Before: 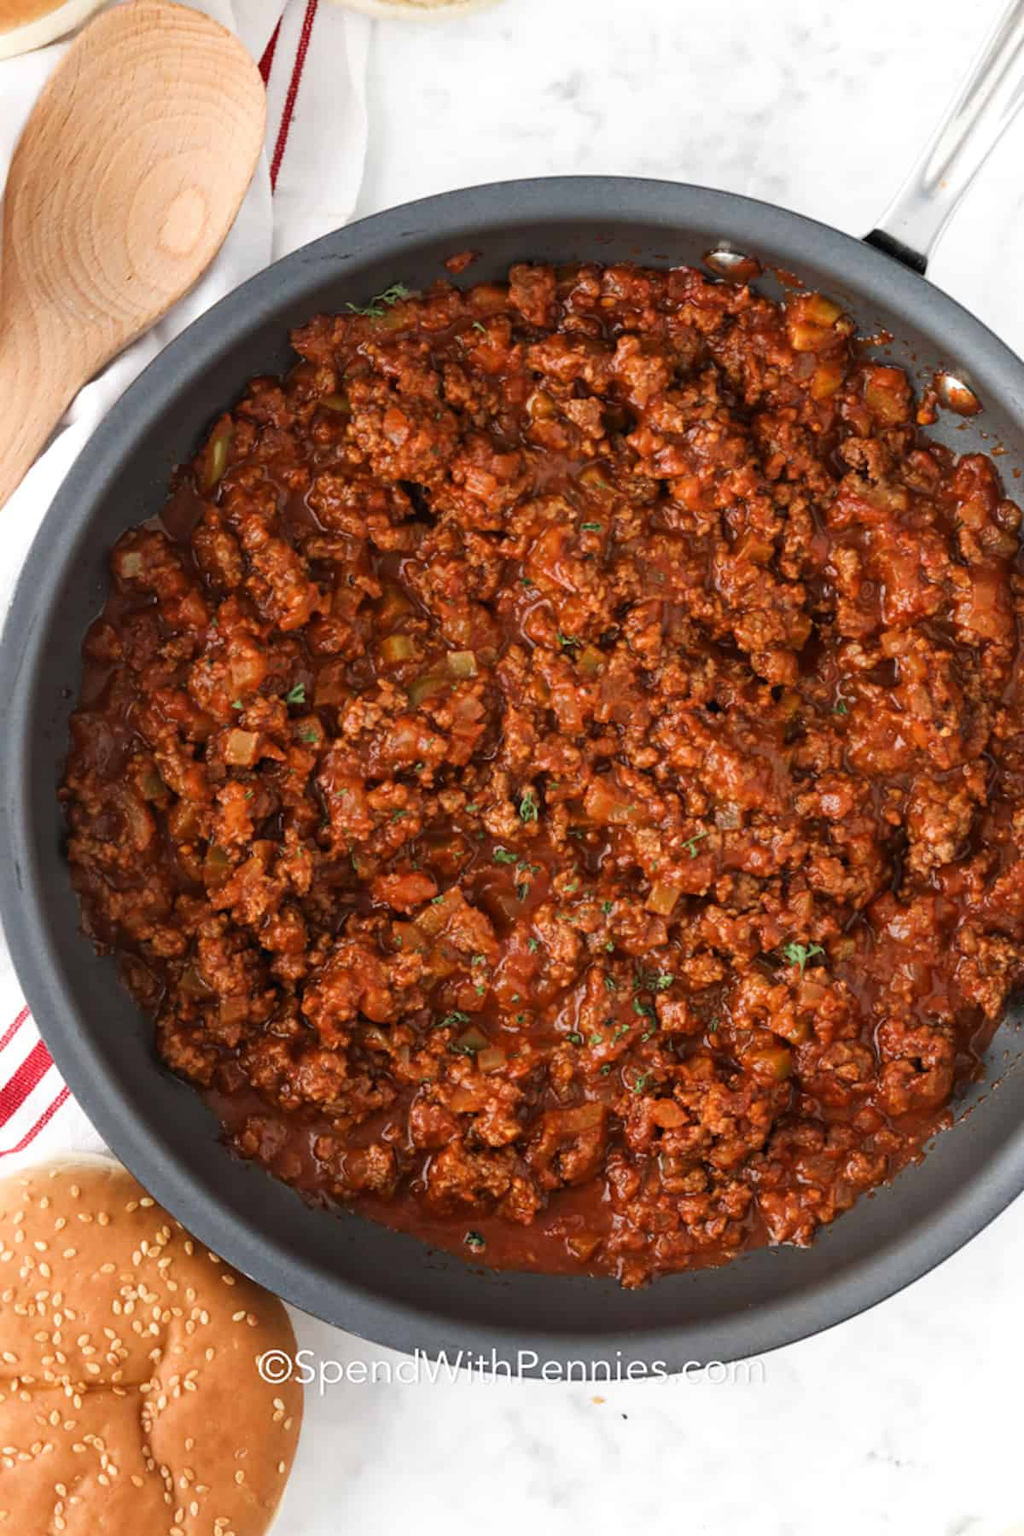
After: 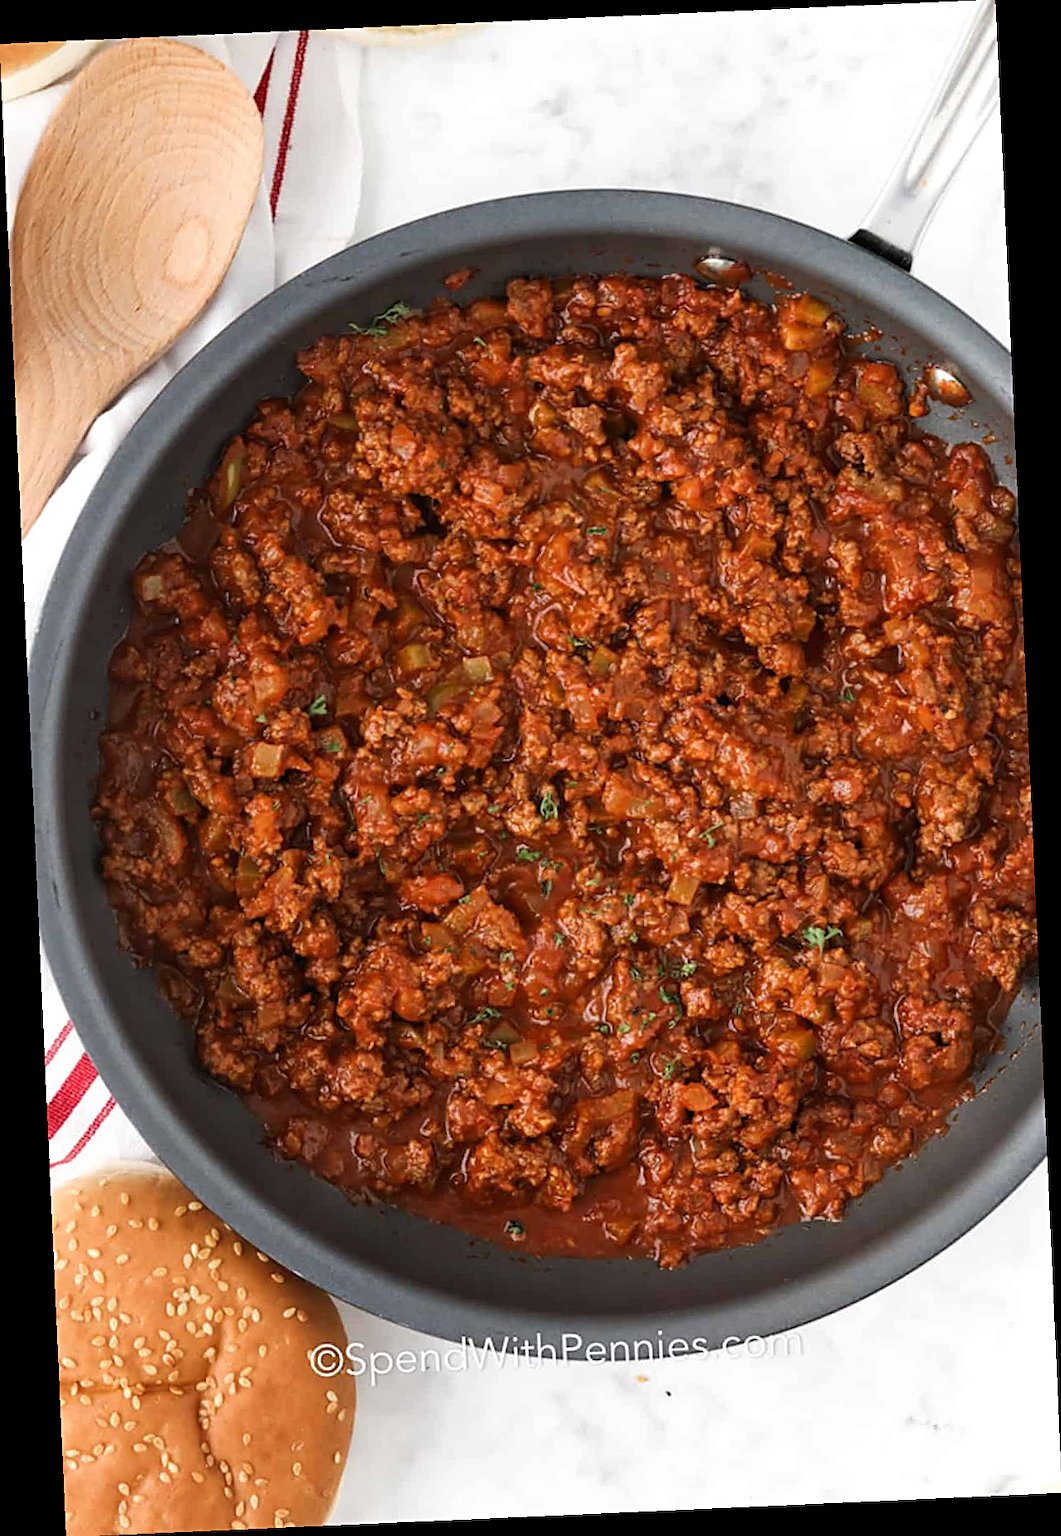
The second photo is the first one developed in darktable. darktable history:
rotate and perspective: rotation -2.56°, automatic cropping off
sharpen: on, module defaults
